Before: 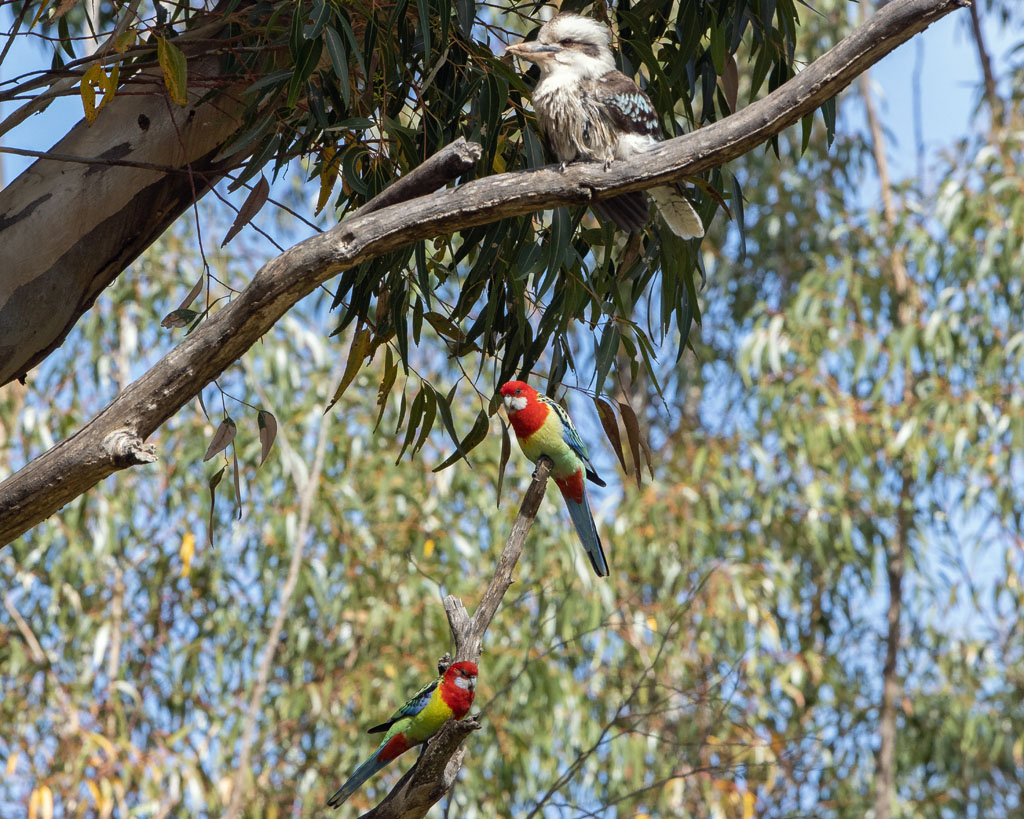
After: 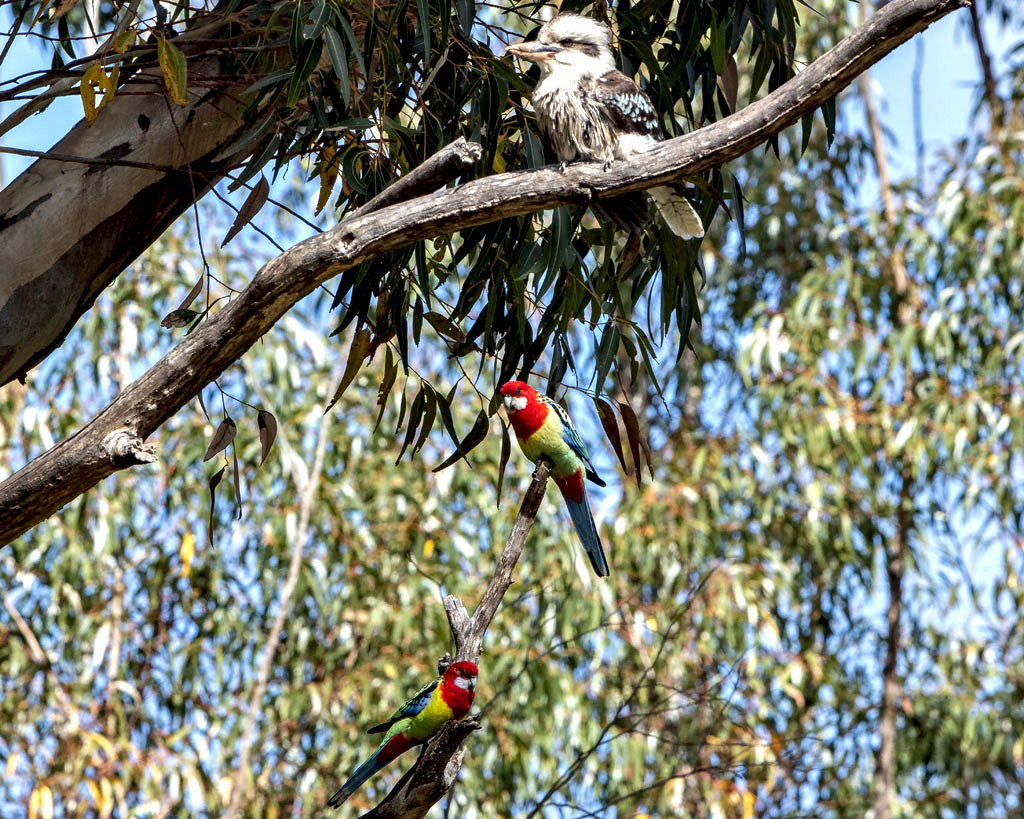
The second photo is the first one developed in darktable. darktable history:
local contrast: on, module defaults
contrast equalizer: y [[0.6 ×6], [0.55 ×6], [0 ×6], [0 ×6], [0 ×6]]
